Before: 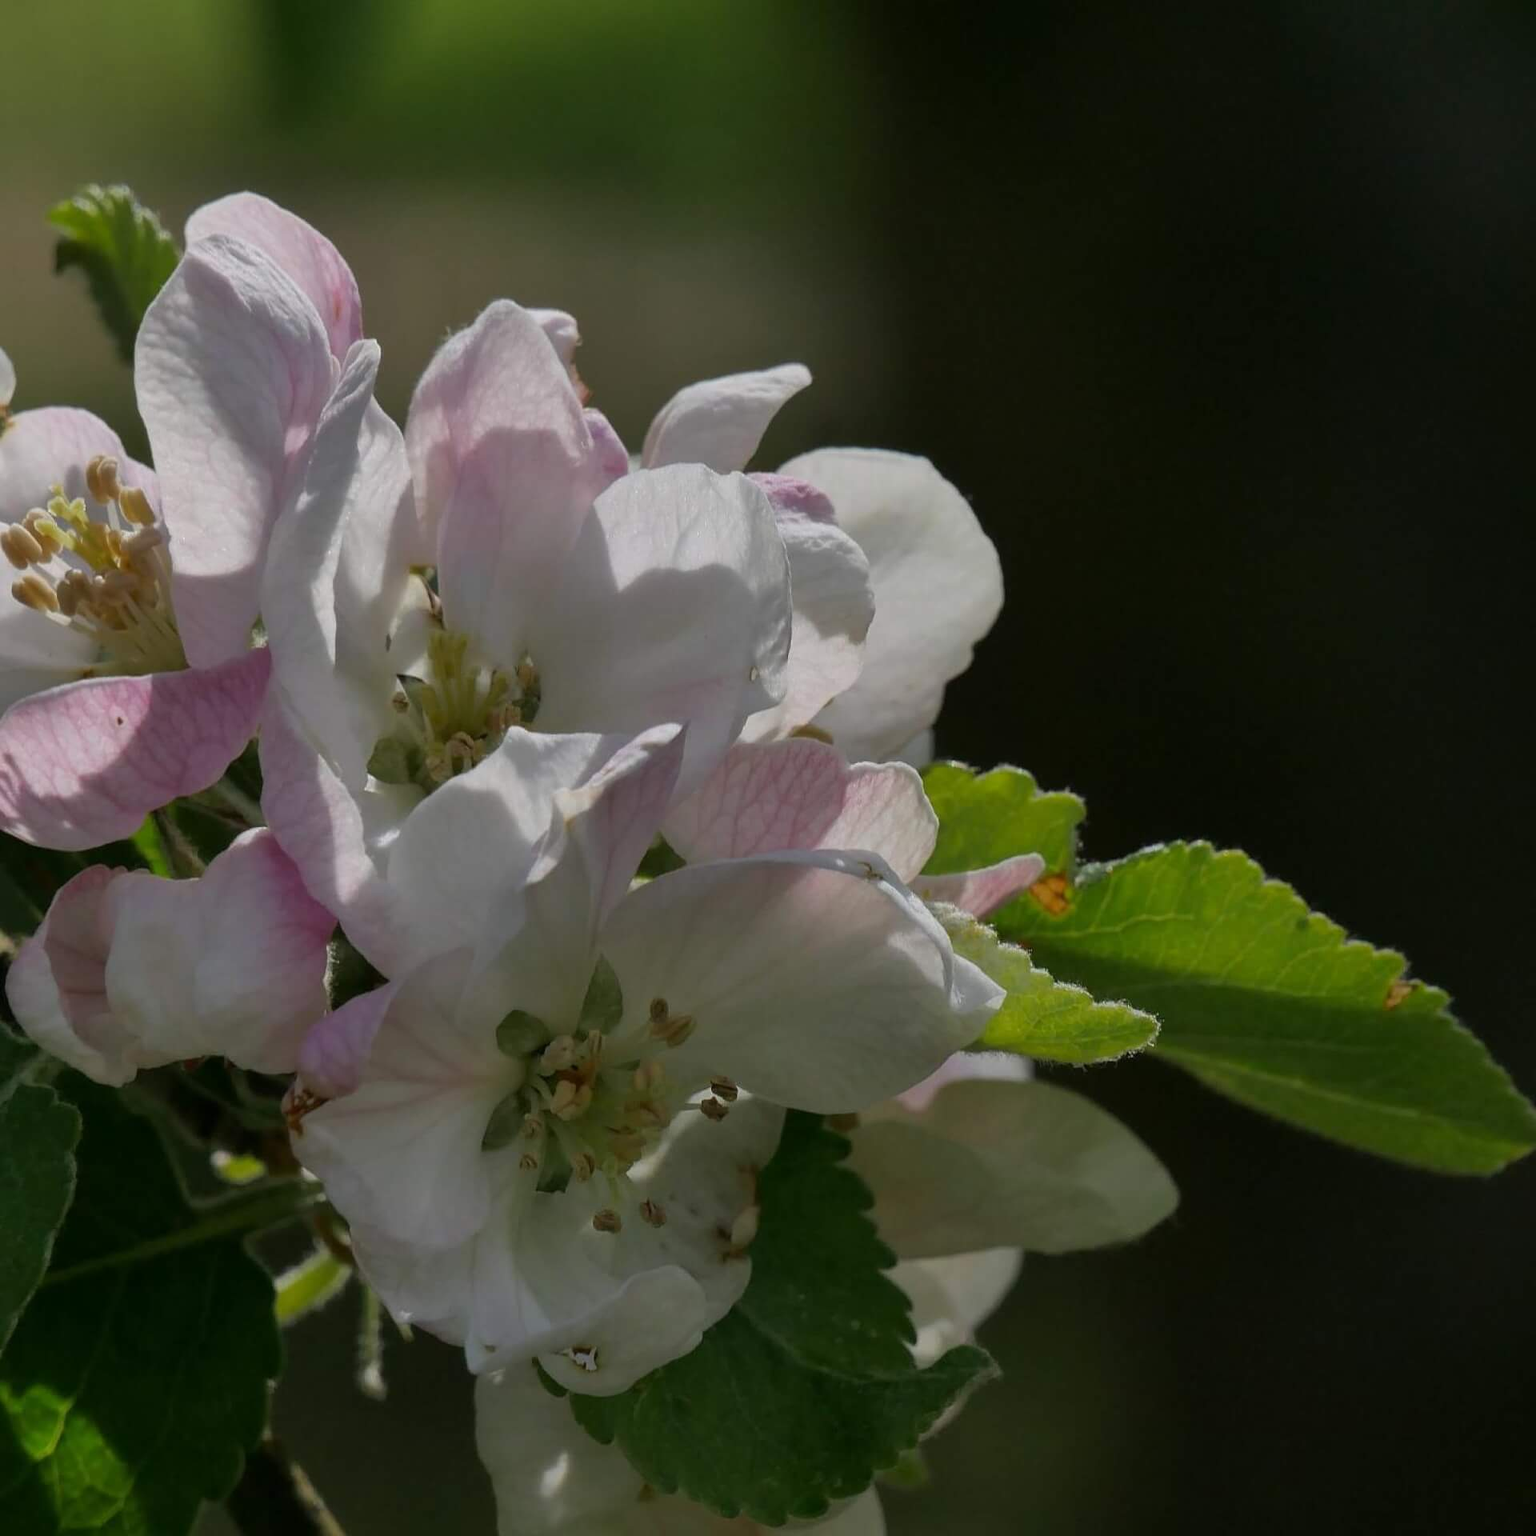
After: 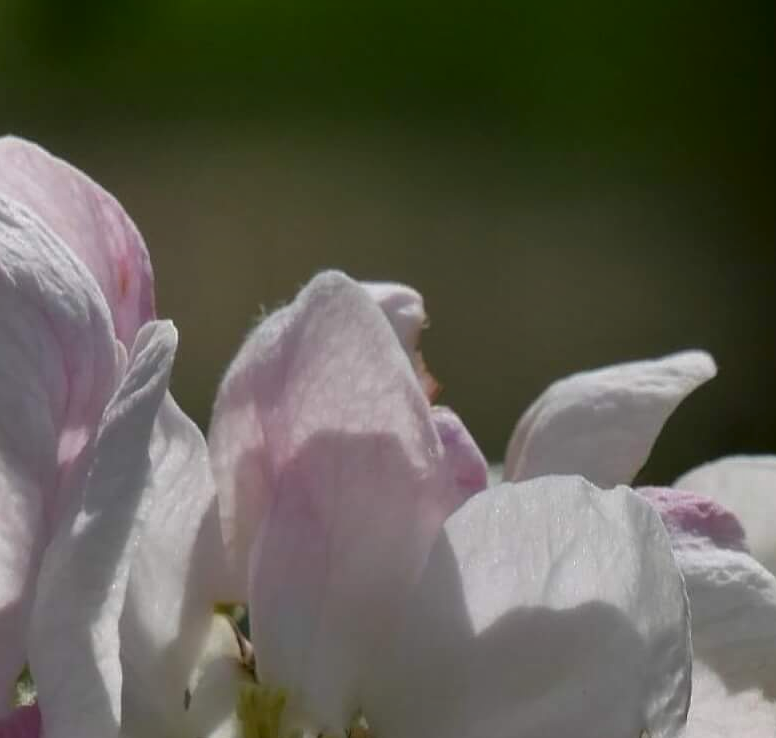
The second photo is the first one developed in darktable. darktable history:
crop: left 15.555%, top 5.447%, right 44.026%, bottom 56.1%
shadows and highlights: shadows -62.37, white point adjustment -5.4, highlights 61.55
